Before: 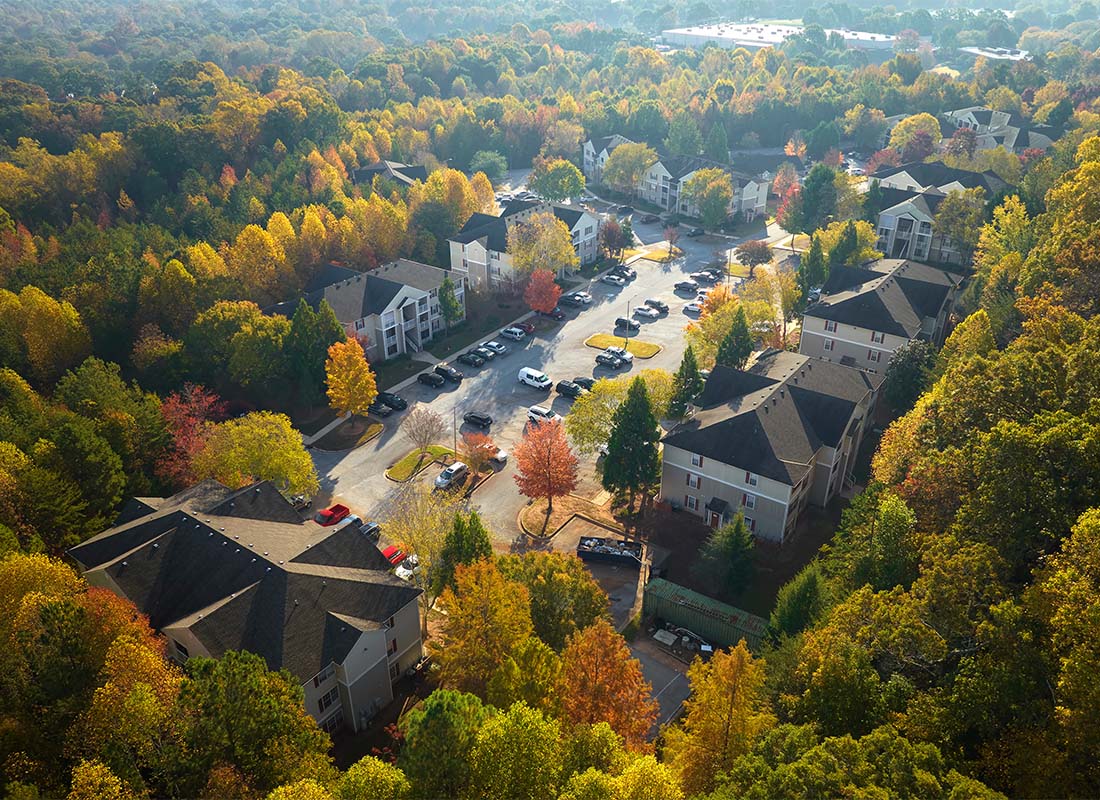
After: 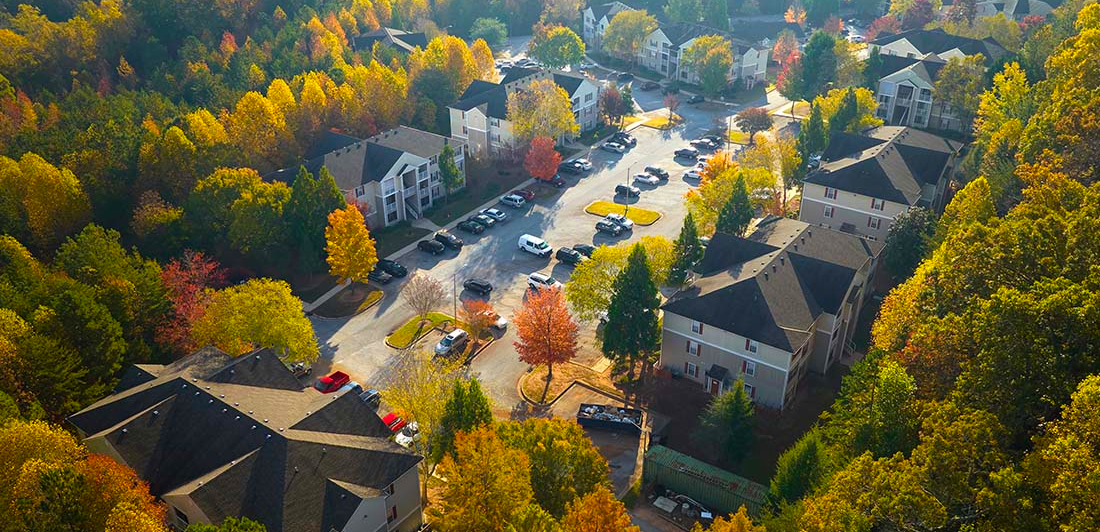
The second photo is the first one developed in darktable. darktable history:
crop: top 16.727%, bottom 16.727%
color balance rgb: perceptual saturation grading › global saturation 20%, global vibrance 20%
